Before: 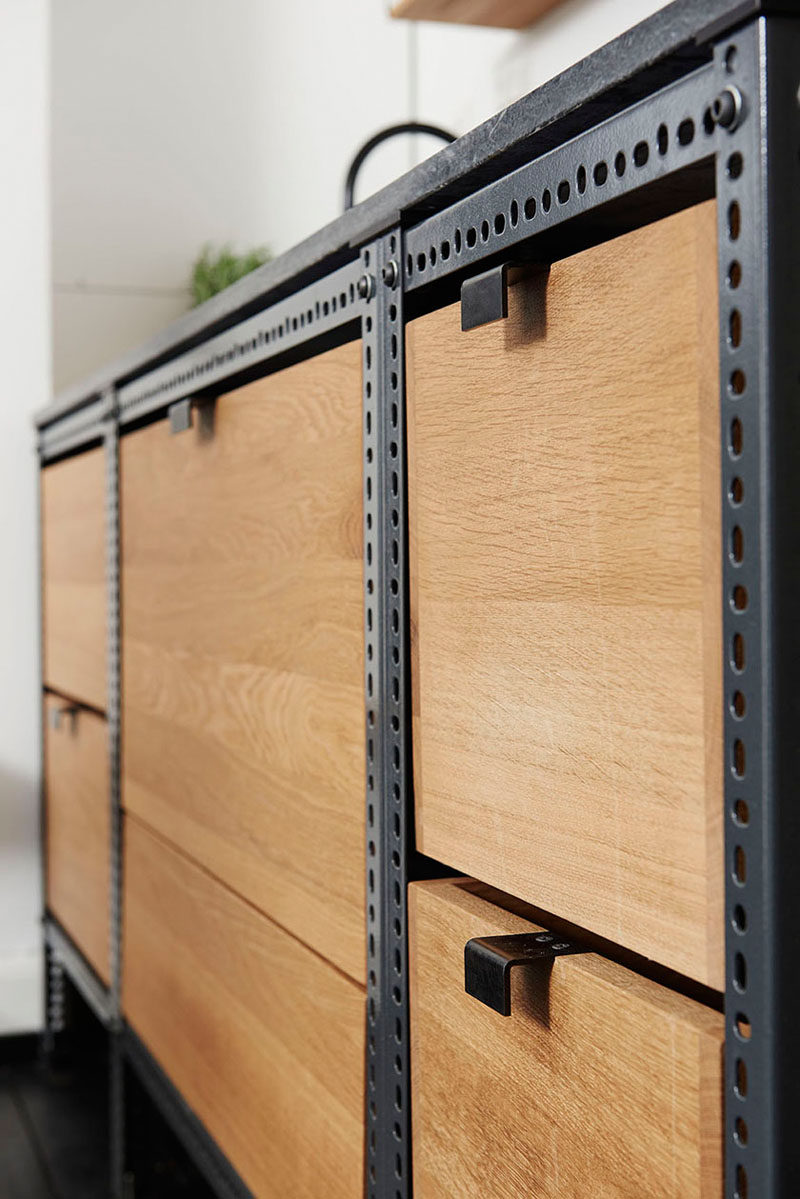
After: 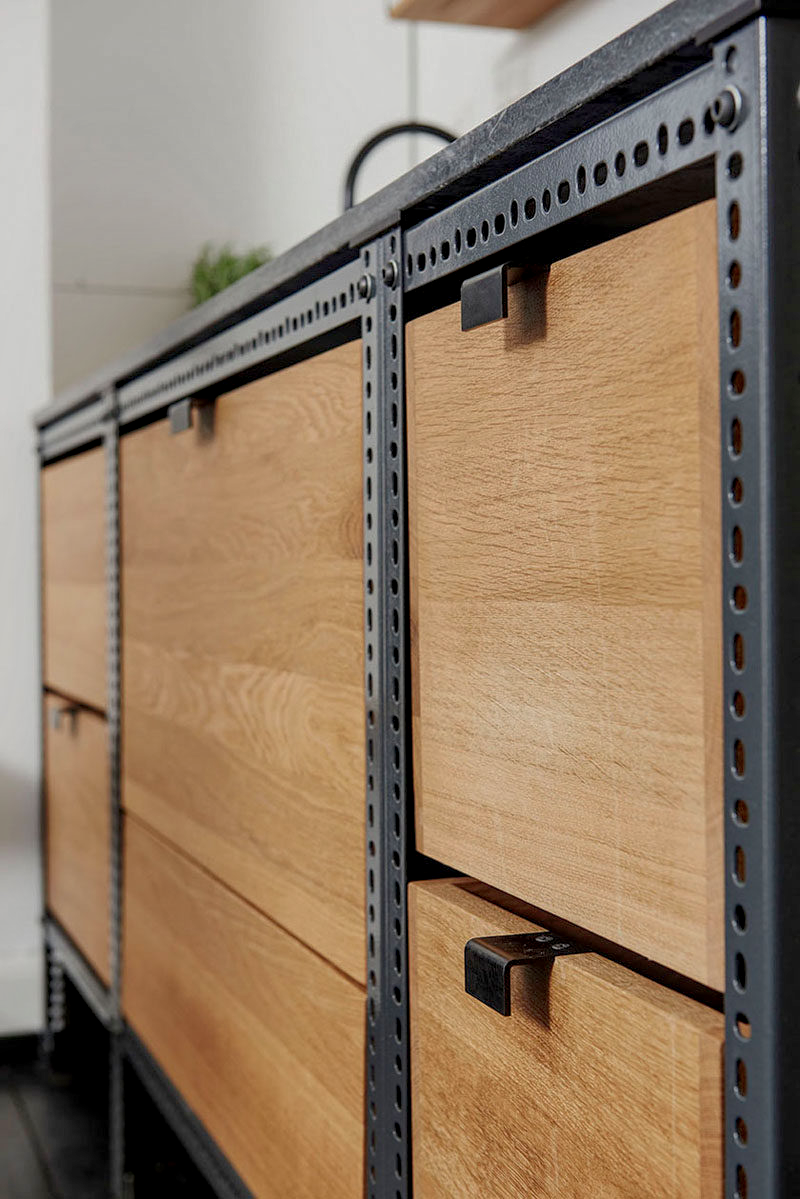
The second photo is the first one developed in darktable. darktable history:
exposure: black level correction 0.002, exposure -0.2 EV, compensate highlight preservation false
shadows and highlights: on, module defaults
local contrast: on, module defaults
